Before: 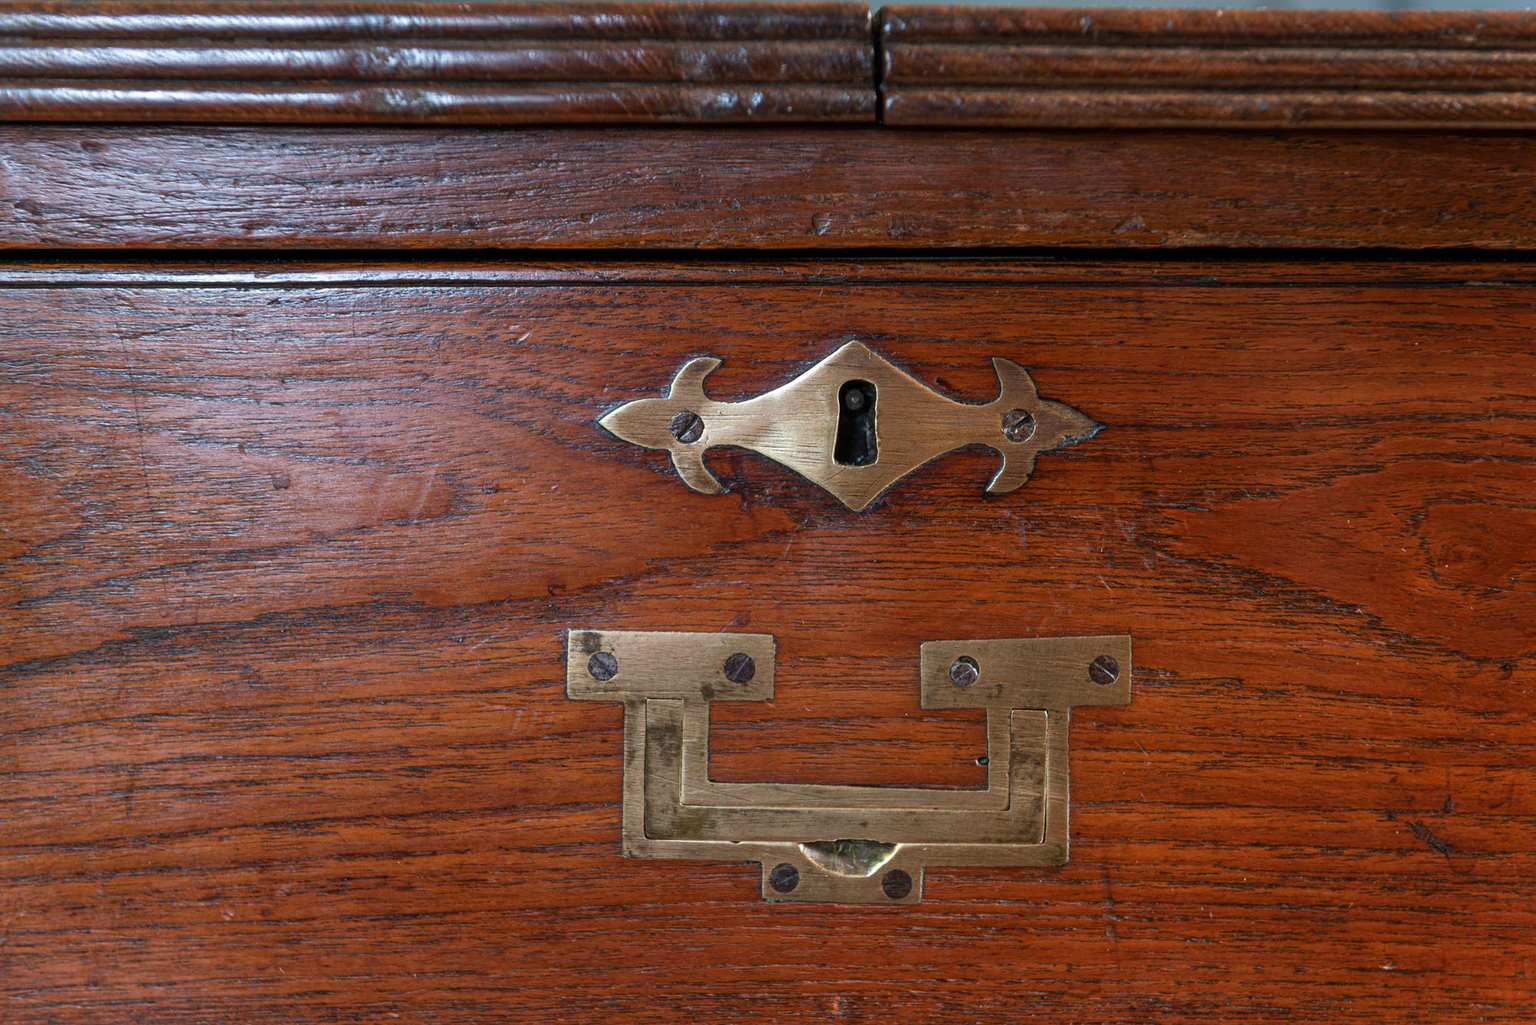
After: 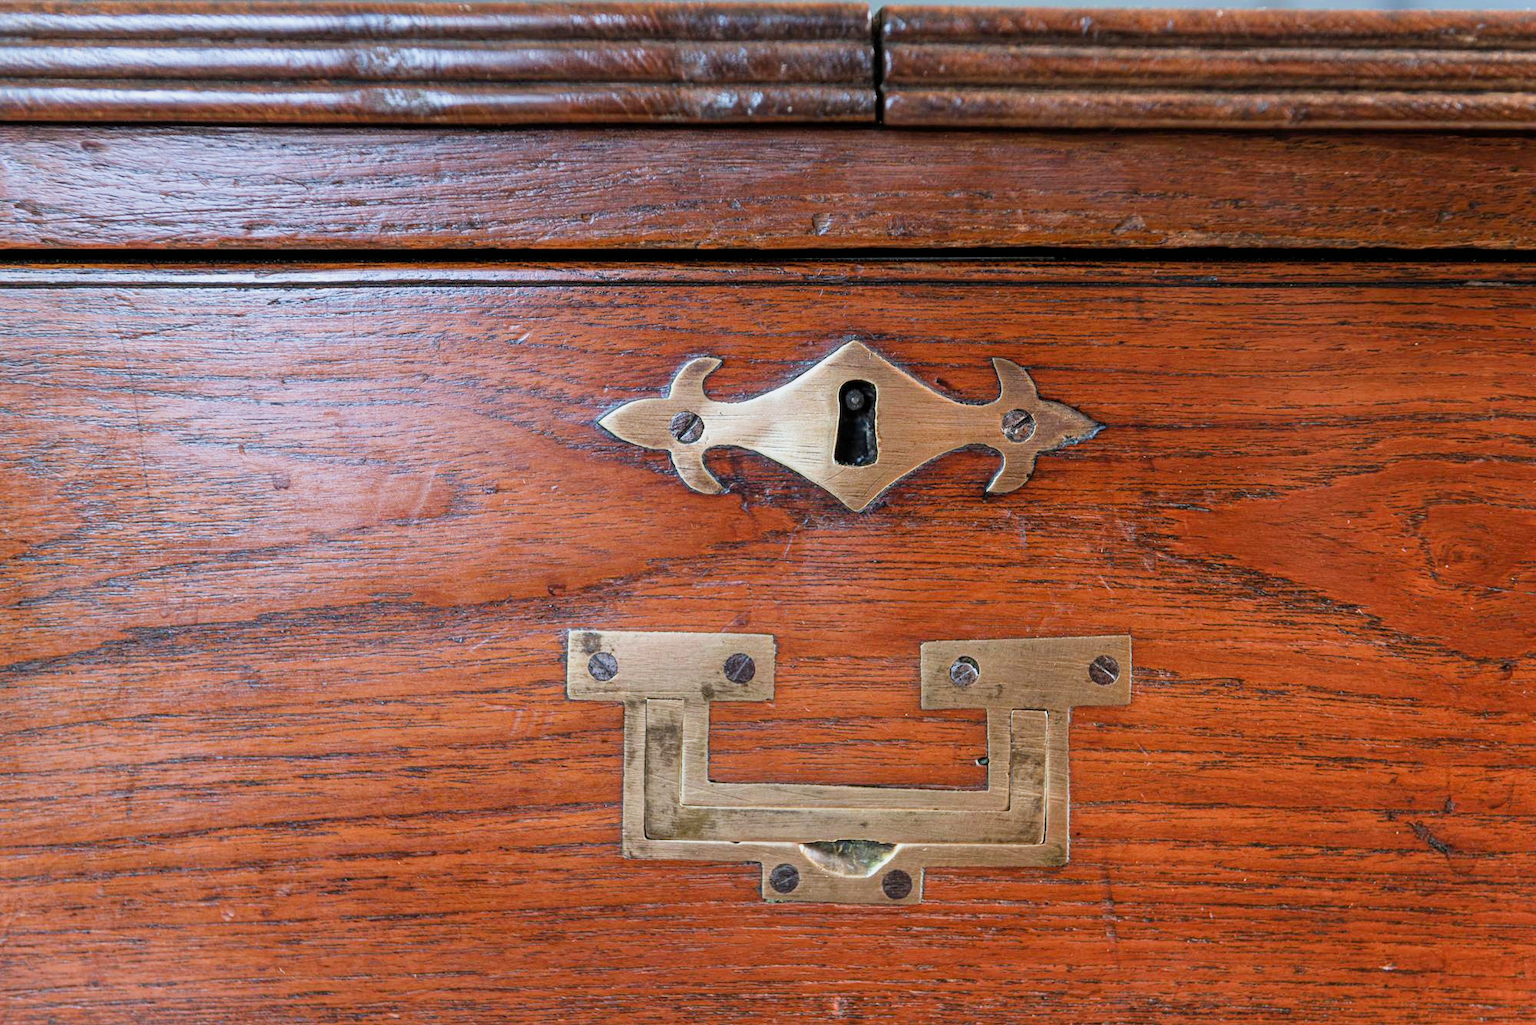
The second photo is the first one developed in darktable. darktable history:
exposure: black level correction 0, exposure 1.2 EV, compensate highlight preservation false
filmic rgb: black relative exposure -16 EV, white relative exposure 6.92 EV, hardness 4.7
white balance: red 0.974, blue 1.044
